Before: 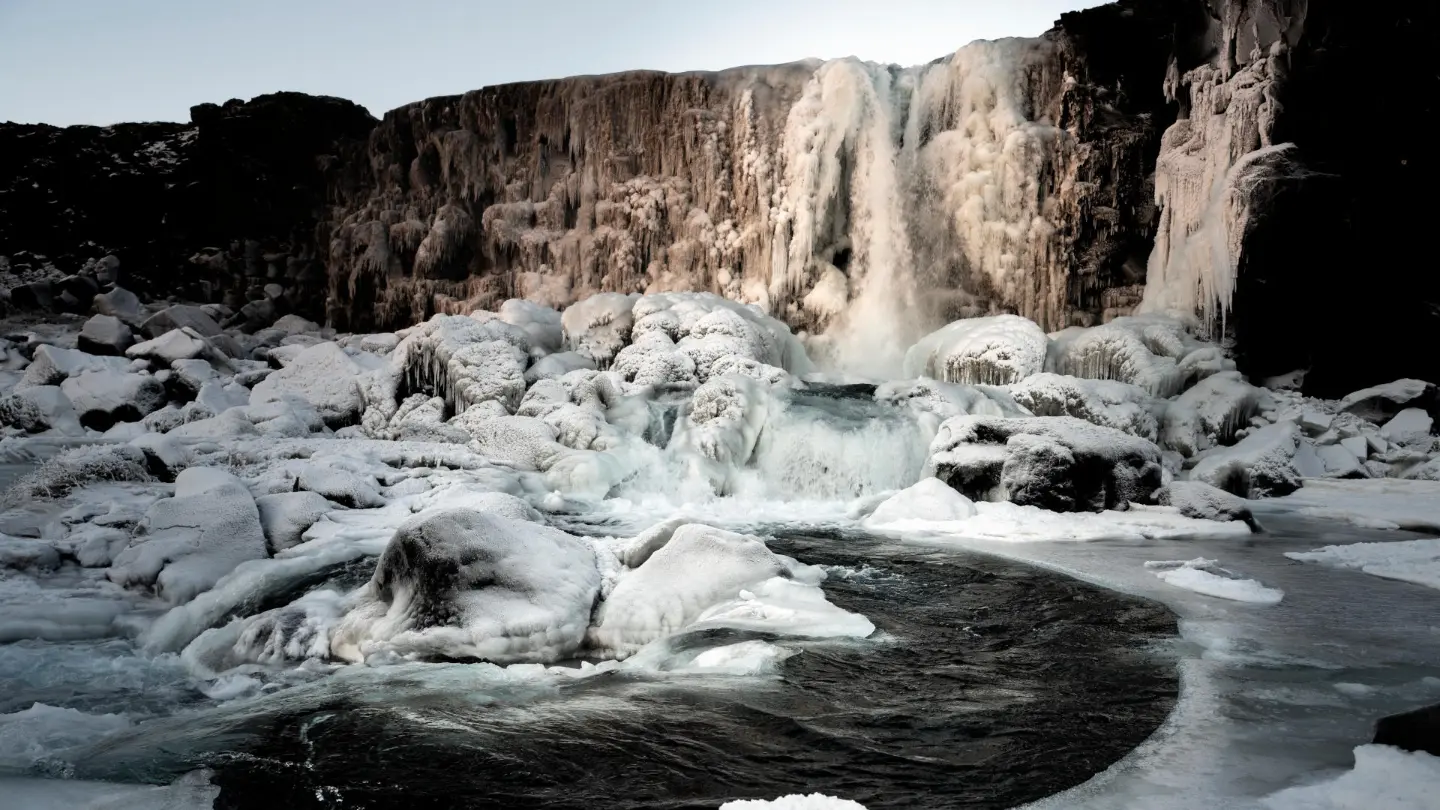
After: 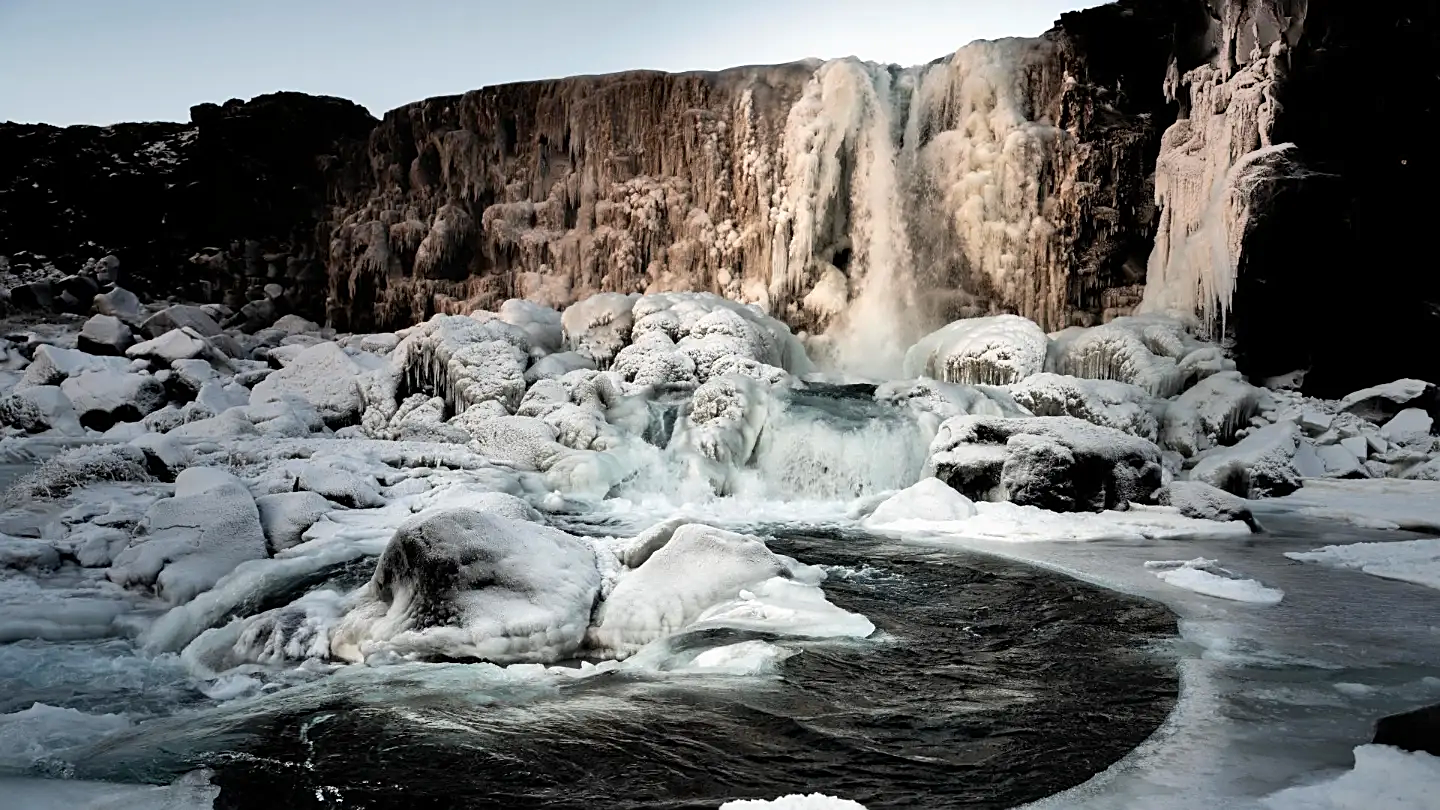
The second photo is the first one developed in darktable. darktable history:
sharpen: on, module defaults
shadows and highlights: soften with gaussian
contrast brightness saturation: contrast 0.036, saturation 0.163
